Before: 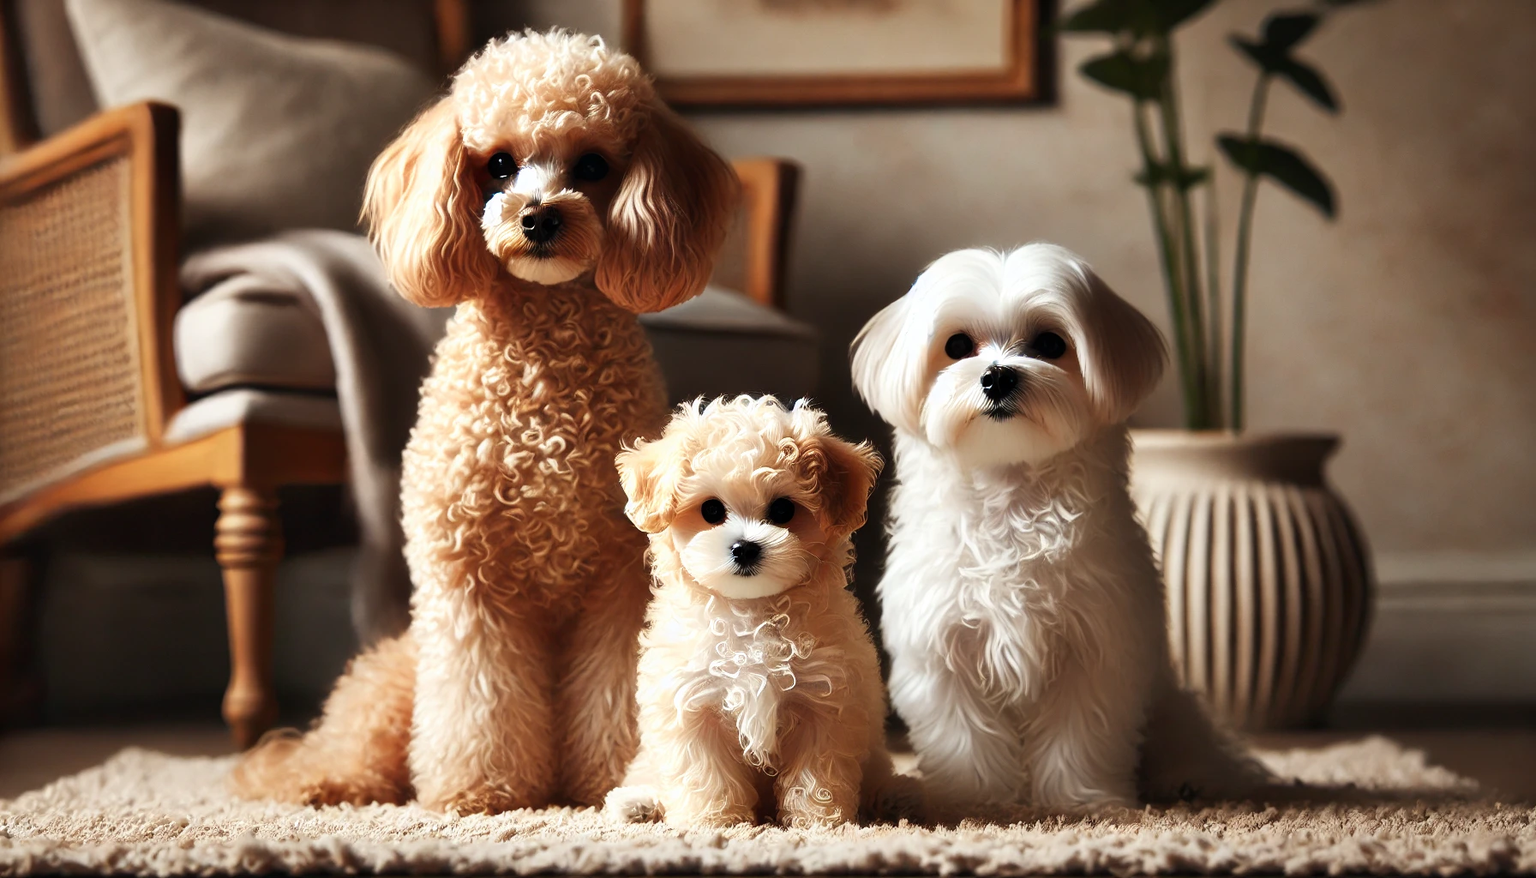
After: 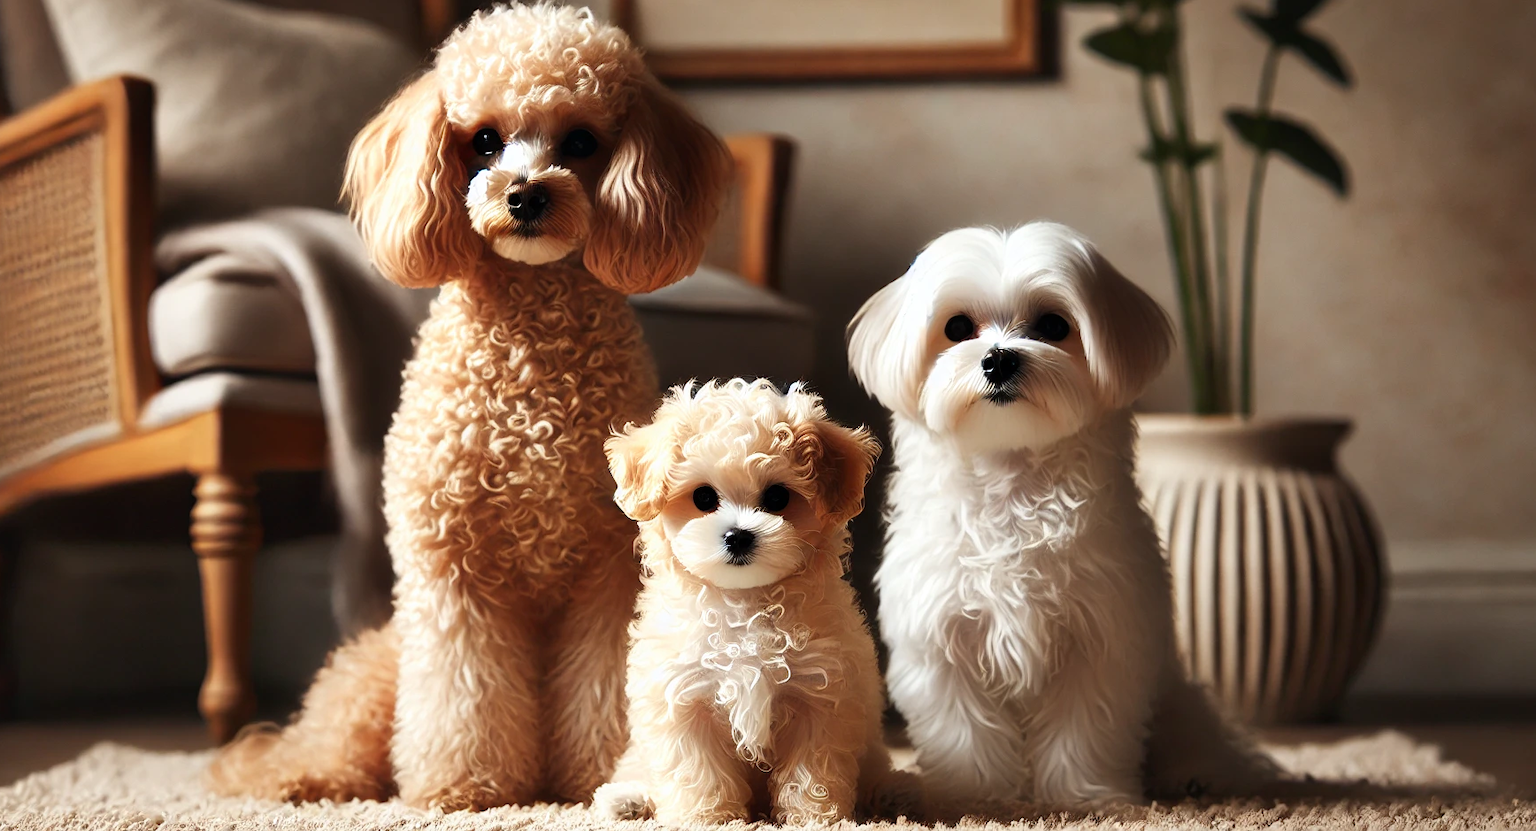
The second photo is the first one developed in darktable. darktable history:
crop: left 1.964%, top 3.251%, right 1.122%, bottom 4.933%
rotate and perspective: automatic cropping off
